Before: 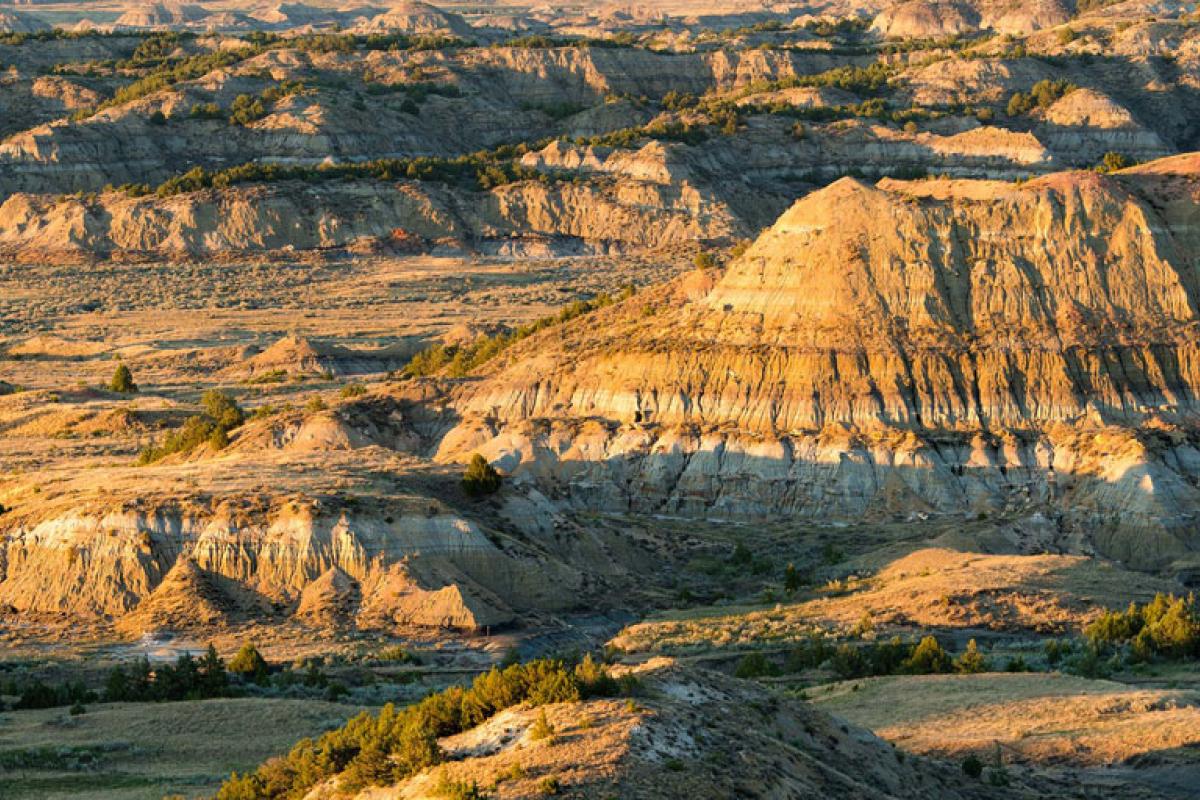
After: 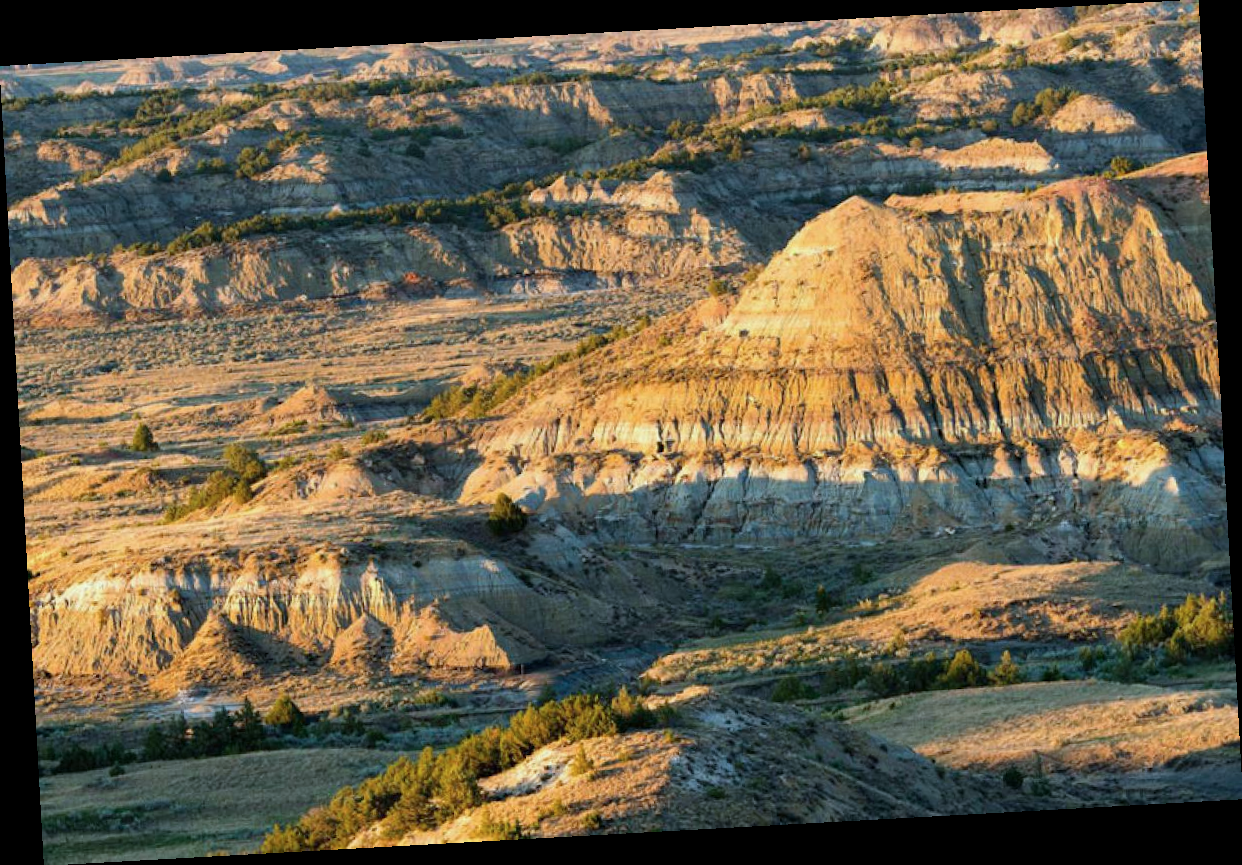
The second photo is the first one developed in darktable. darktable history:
rotate and perspective: rotation -3.18°, automatic cropping off
color calibration: illuminant custom, x 0.368, y 0.373, temperature 4330.32 K
